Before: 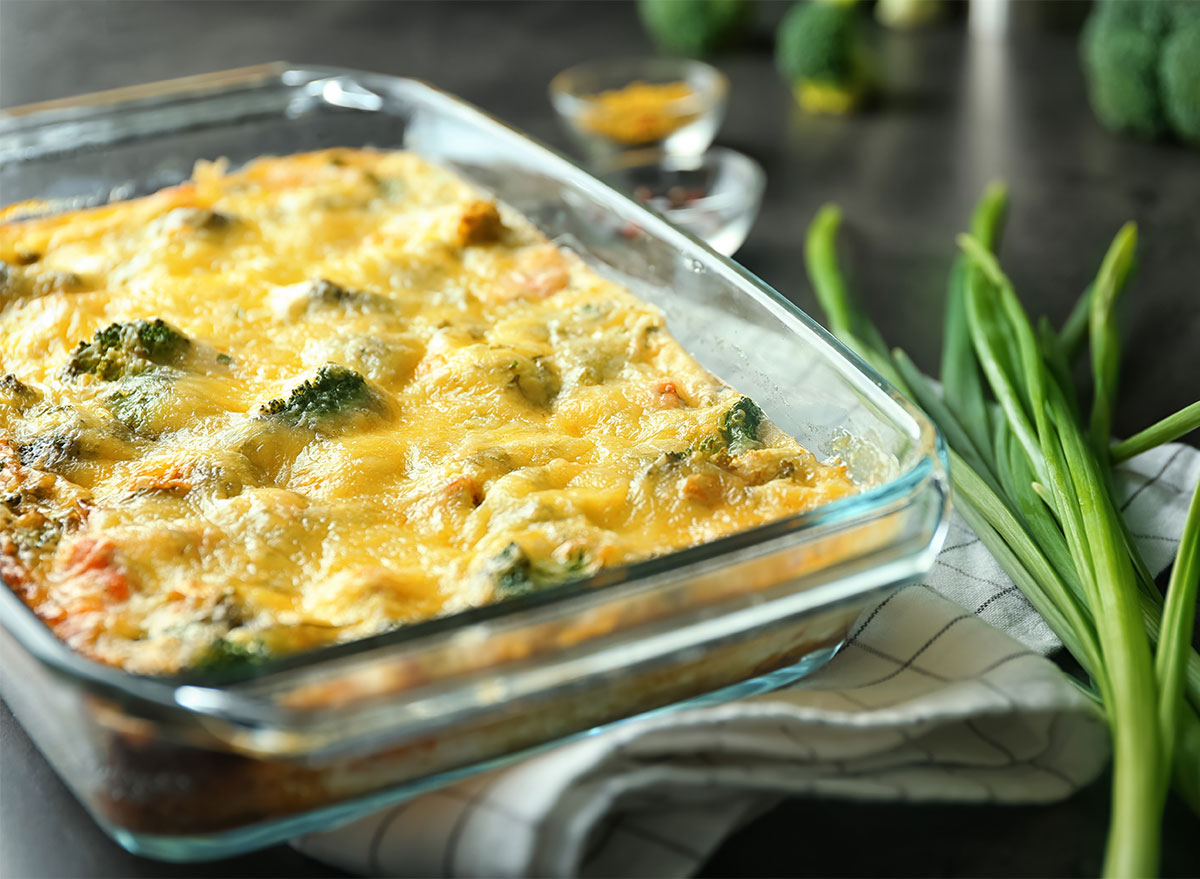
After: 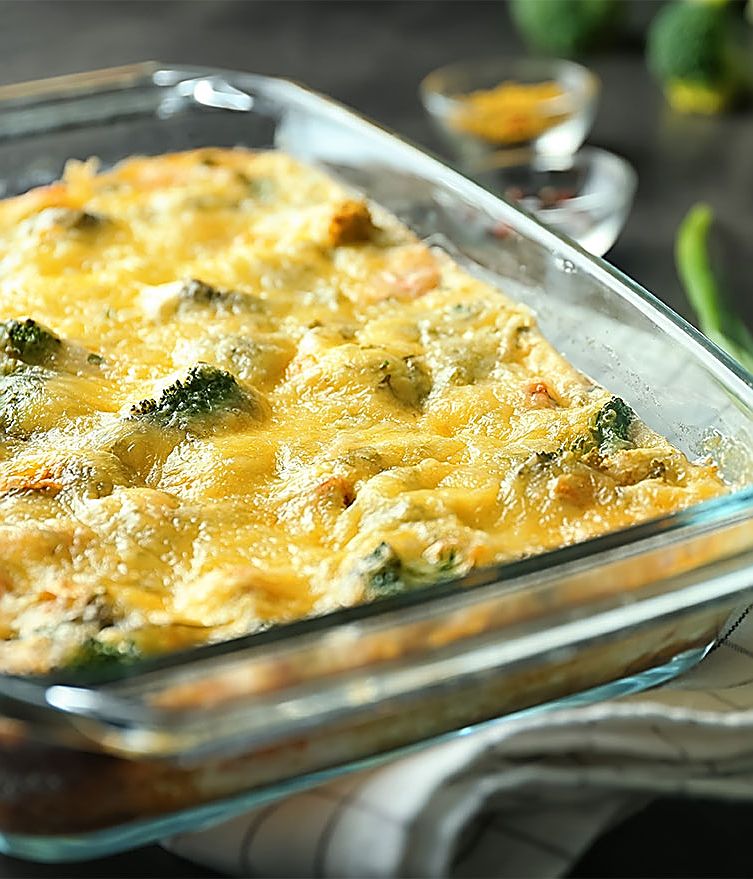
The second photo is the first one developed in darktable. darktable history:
crop: left 10.813%, right 26.364%
sharpen: radius 1.713, amount 1.295
